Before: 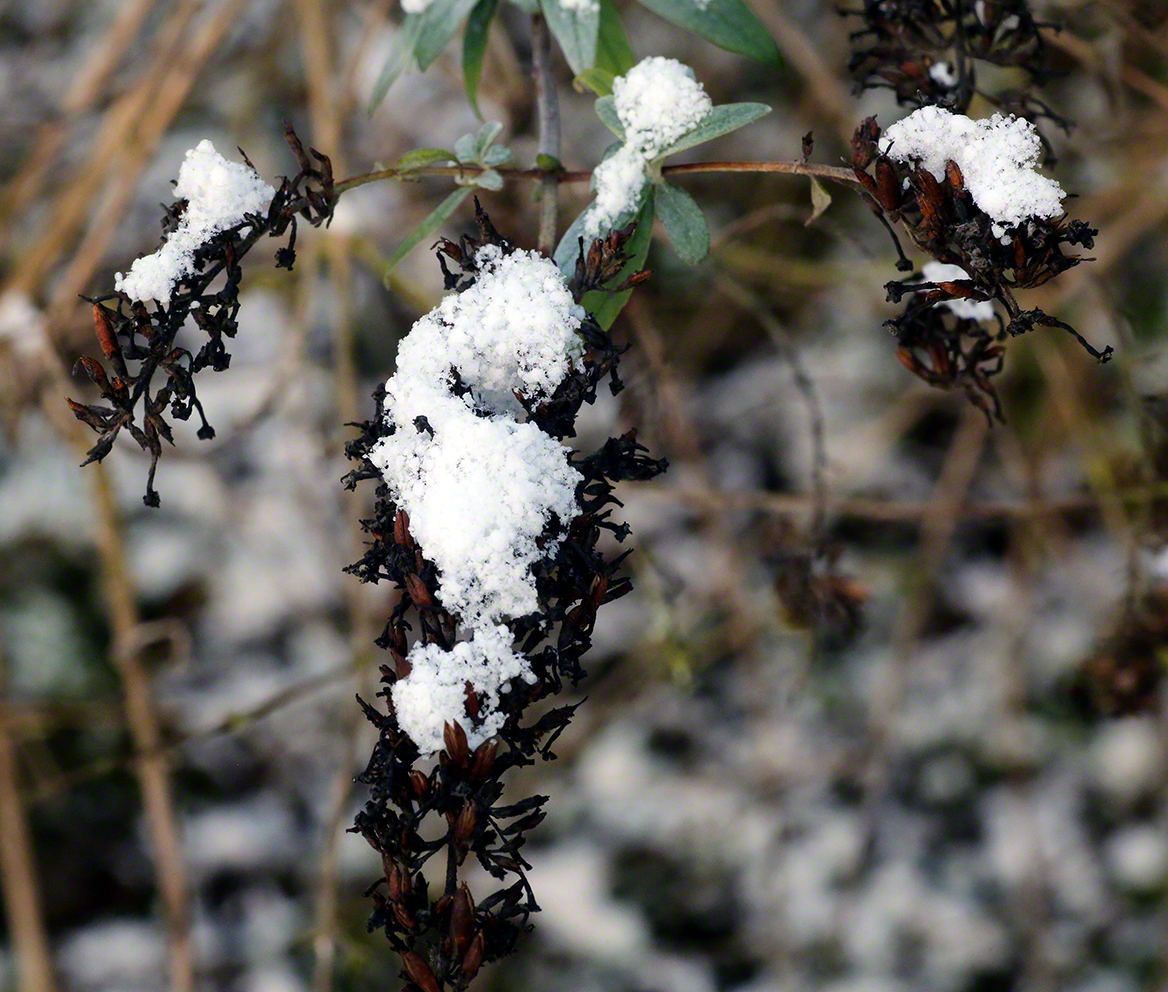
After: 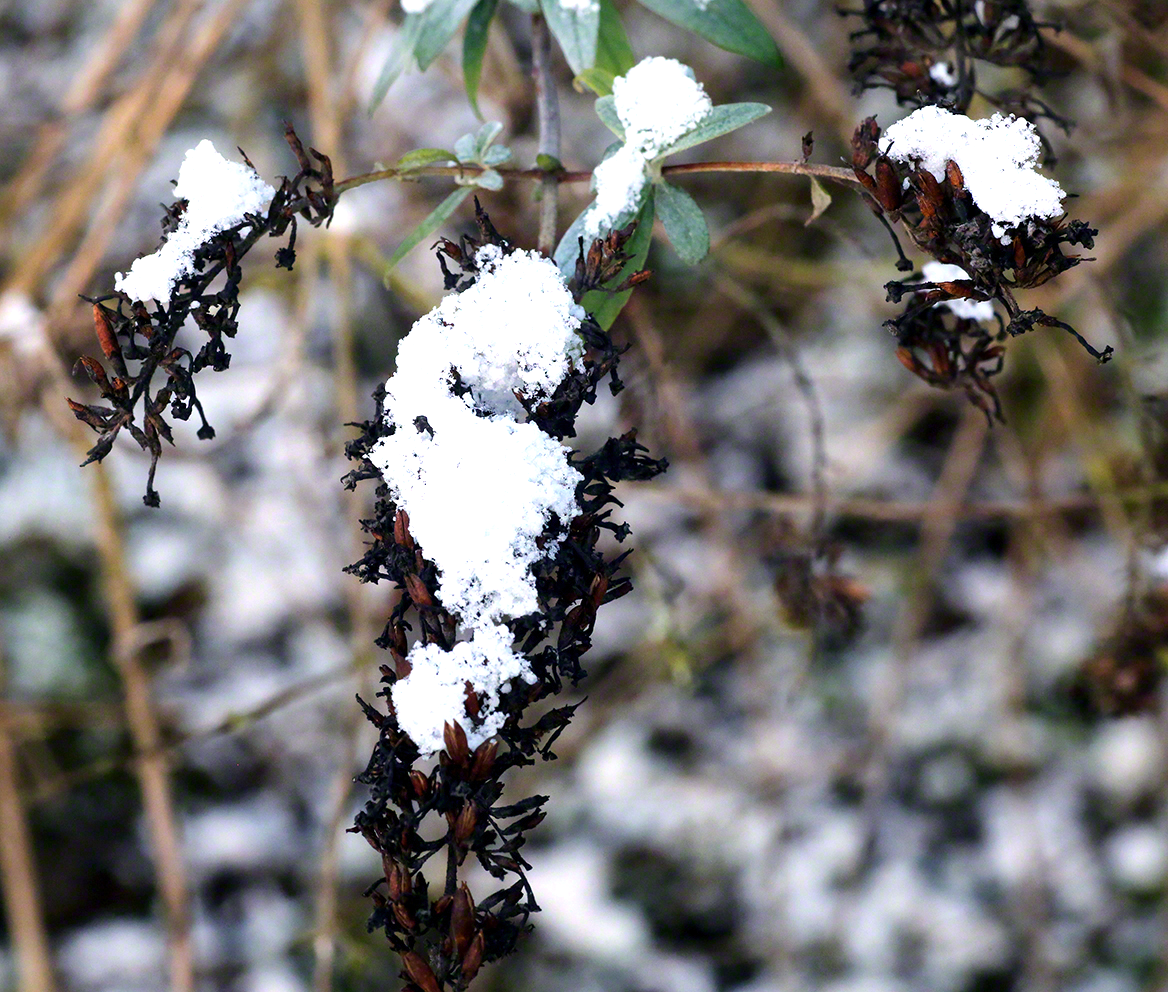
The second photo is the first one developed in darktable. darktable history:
exposure: exposure 0.722 EV, compensate highlight preservation false
color calibration: illuminant as shot in camera, x 0.358, y 0.373, temperature 4628.91 K
